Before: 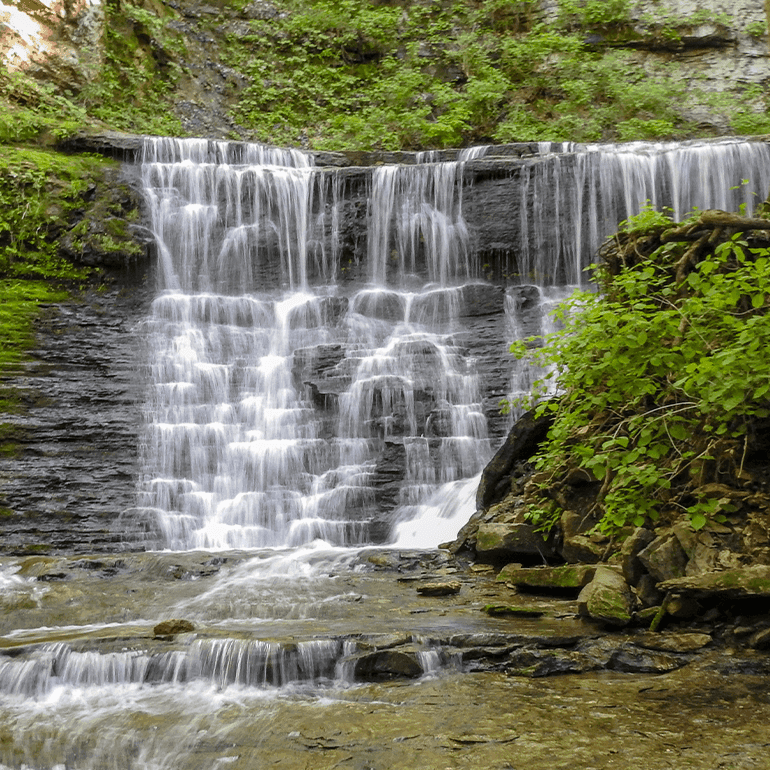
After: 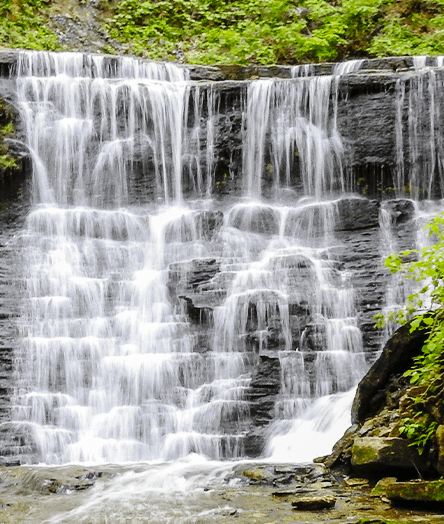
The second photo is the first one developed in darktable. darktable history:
crop: left 16.237%, top 11.188%, right 26.055%, bottom 20.755%
base curve: curves: ch0 [(0, 0) (0.036, 0.025) (0.121, 0.166) (0.206, 0.329) (0.605, 0.79) (1, 1)], preserve colors none
